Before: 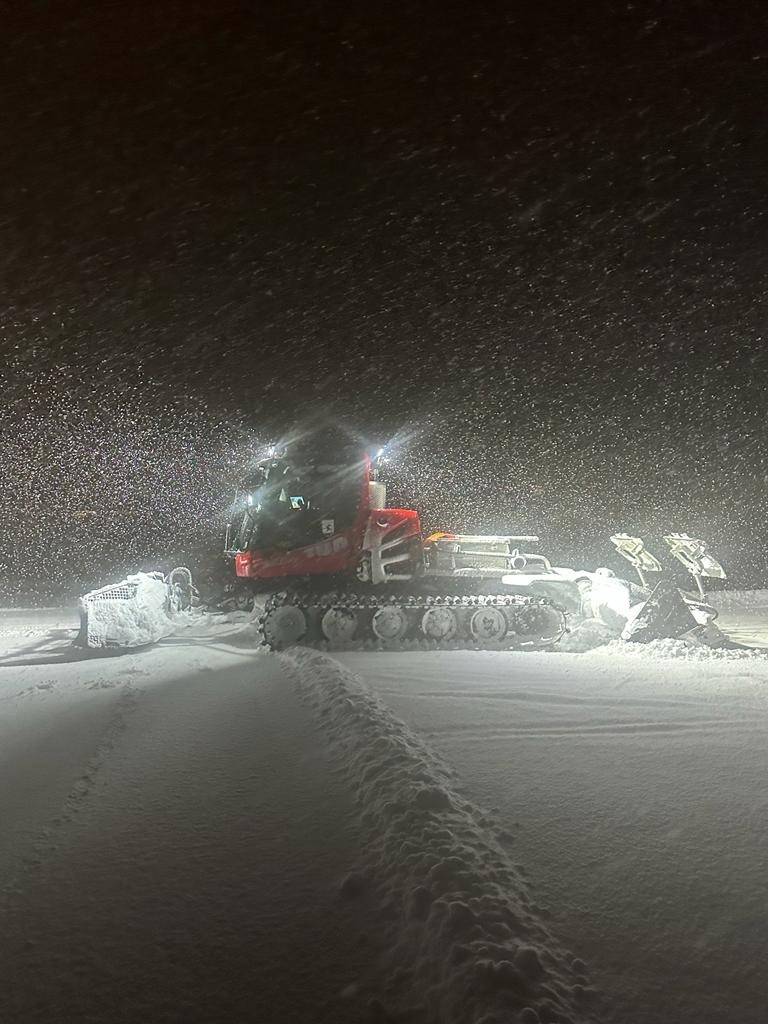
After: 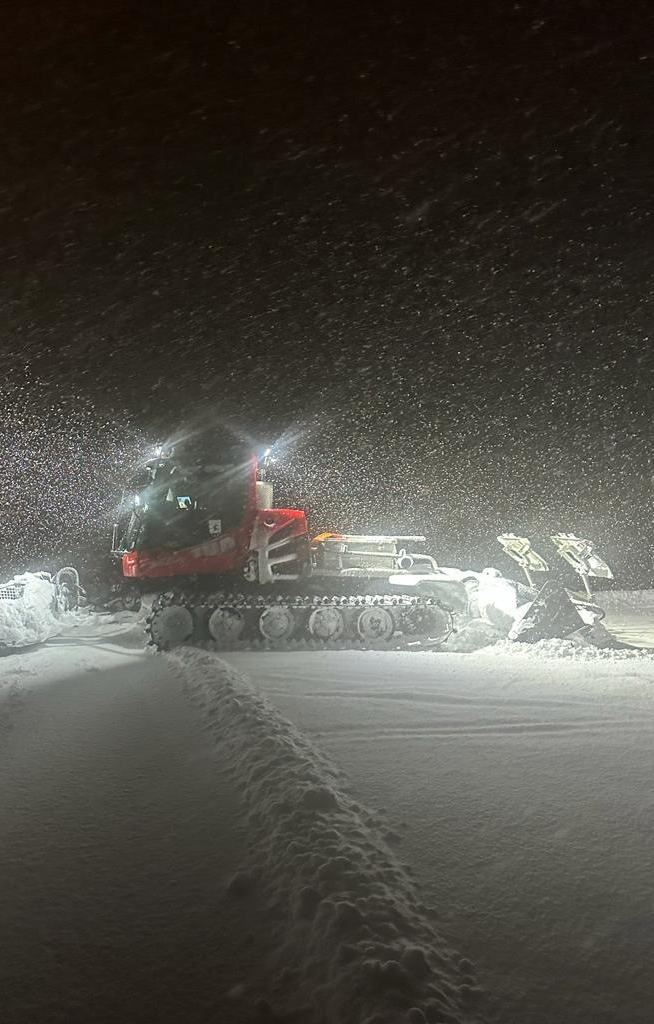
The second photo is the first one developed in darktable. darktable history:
crop and rotate: left 14.78%
